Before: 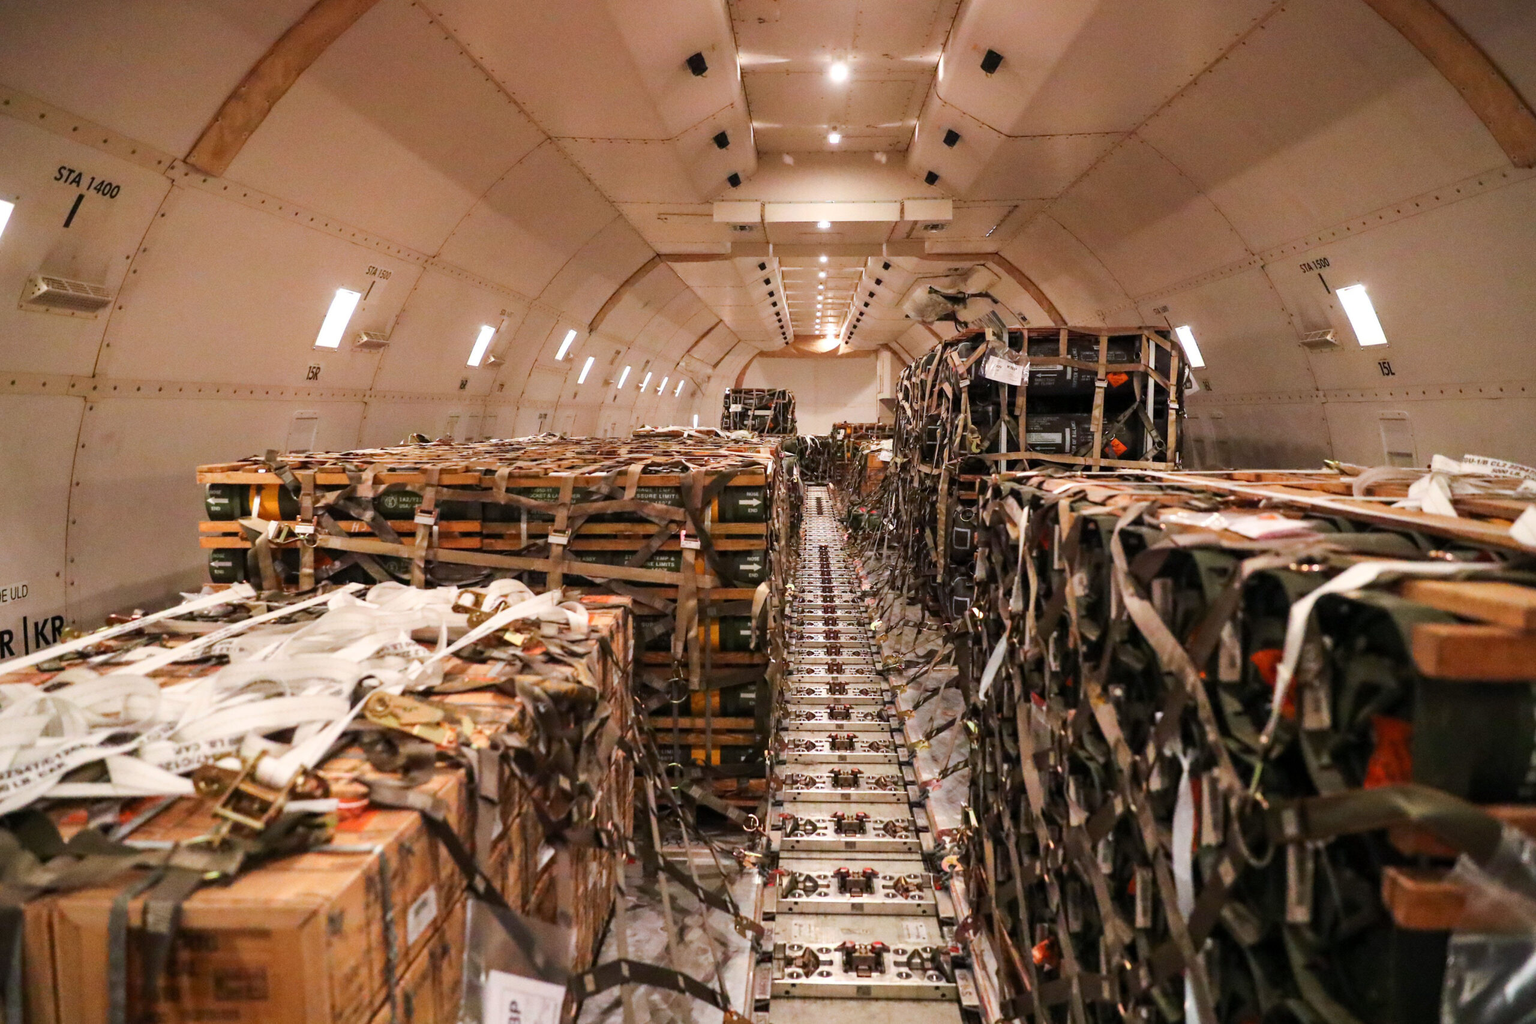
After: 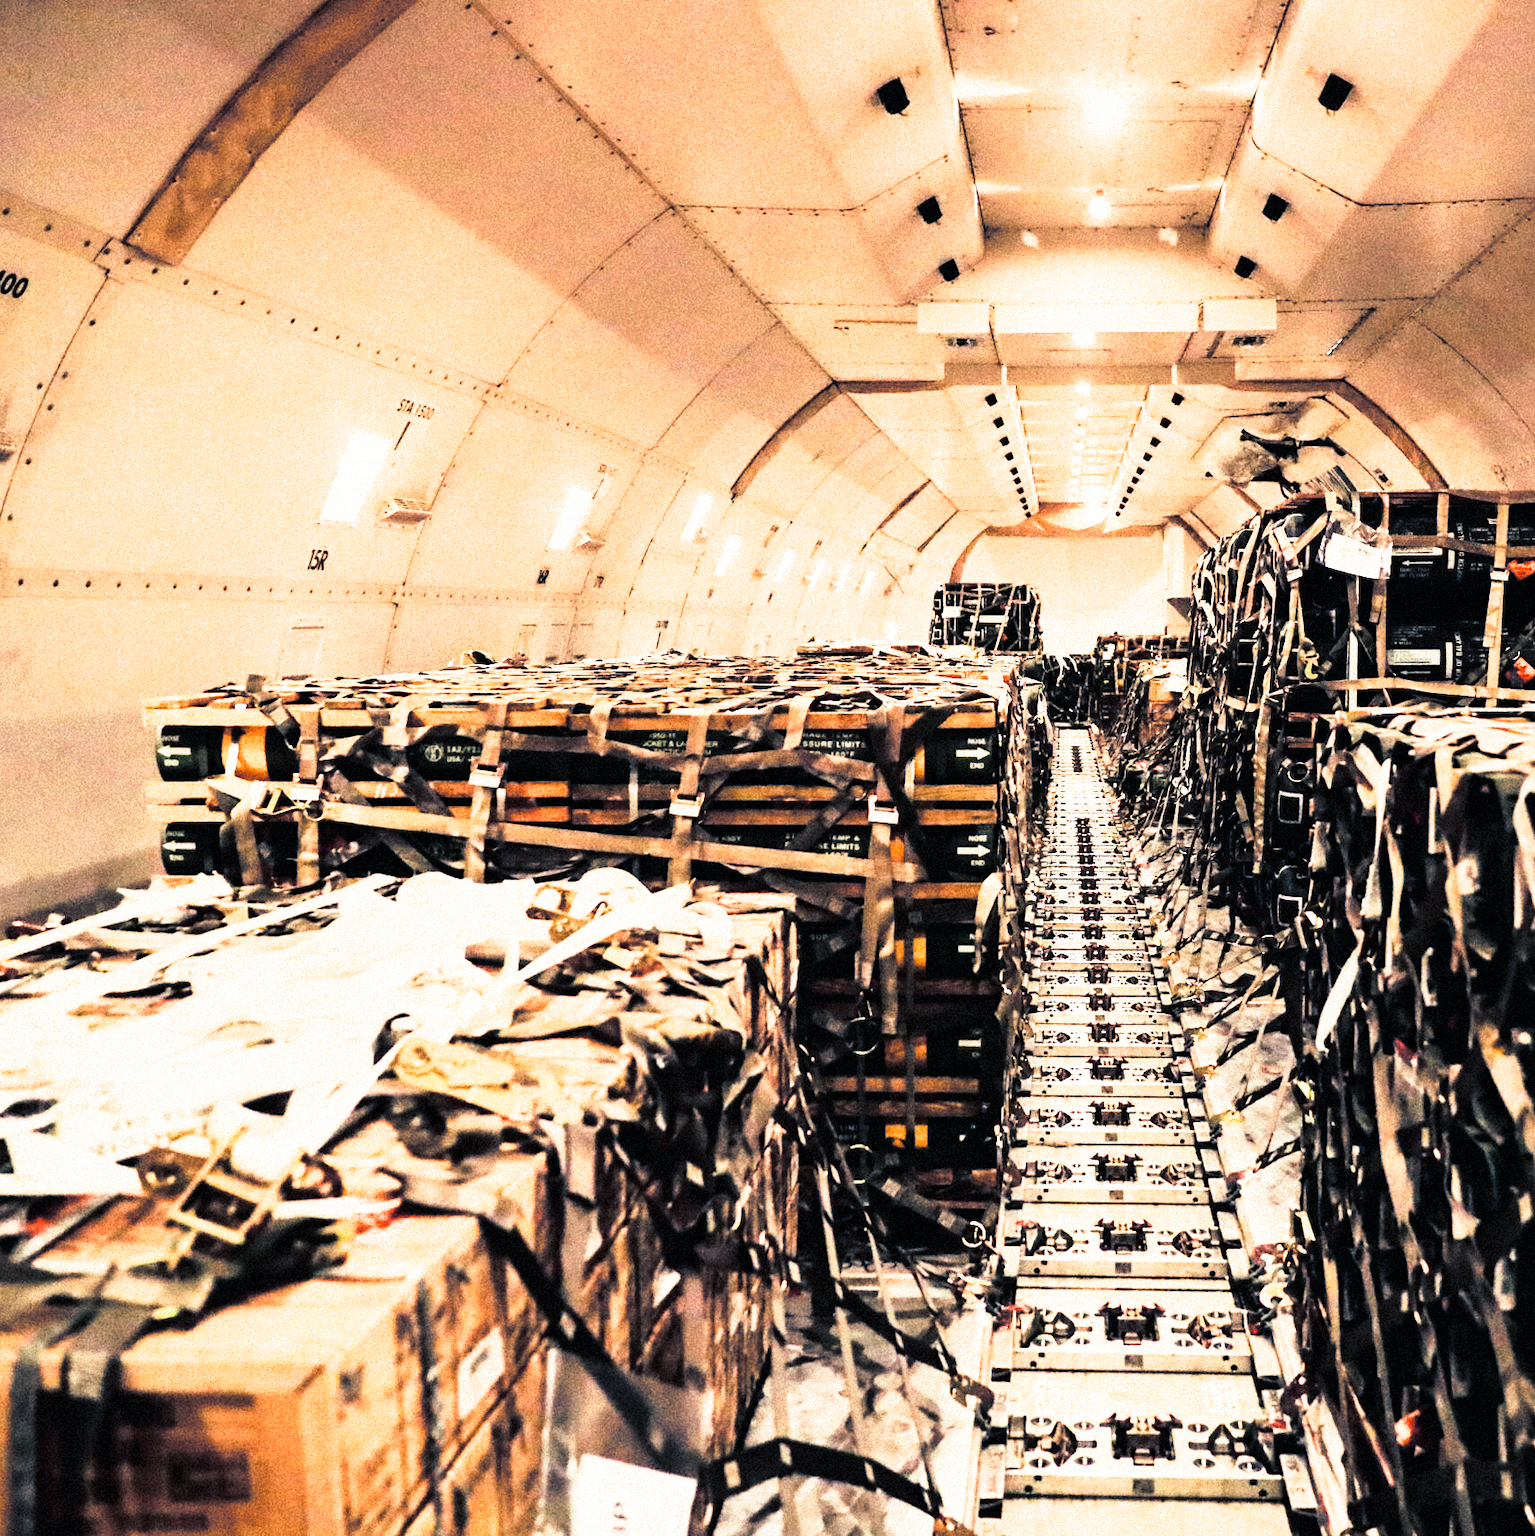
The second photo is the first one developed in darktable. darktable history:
crop and rotate: left 6.617%, right 26.717%
grain: mid-tones bias 0%
split-toning: shadows › hue 216°, shadows › saturation 1, highlights › hue 57.6°, balance -33.4
tone equalizer: -8 EV -0.417 EV, -7 EV -0.389 EV, -6 EV -0.333 EV, -5 EV -0.222 EV, -3 EV 0.222 EV, -2 EV 0.333 EV, -1 EV 0.389 EV, +0 EV 0.417 EV, edges refinement/feathering 500, mask exposure compensation -1.57 EV, preserve details no
exposure: compensate highlight preservation false
rgb curve: curves: ch0 [(0, 0) (0.21, 0.15) (0.24, 0.21) (0.5, 0.75) (0.75, 0.96) (0.89, 0.99) (1, 1)]; ch1 [(0, 0.02) (0.21, 0.13) (0.25, 0.2) (0.5, 0.67) (0.75, 0.9) (0.89, 0.97) (1, 1)]; ch2 [(0, 0.02) (0.21, 0.13) (0.25, 0.2) (0.5, 0.67) (0.75, 0.9) (0.89, 0.97) (1, 1)], compensate middle gray true
